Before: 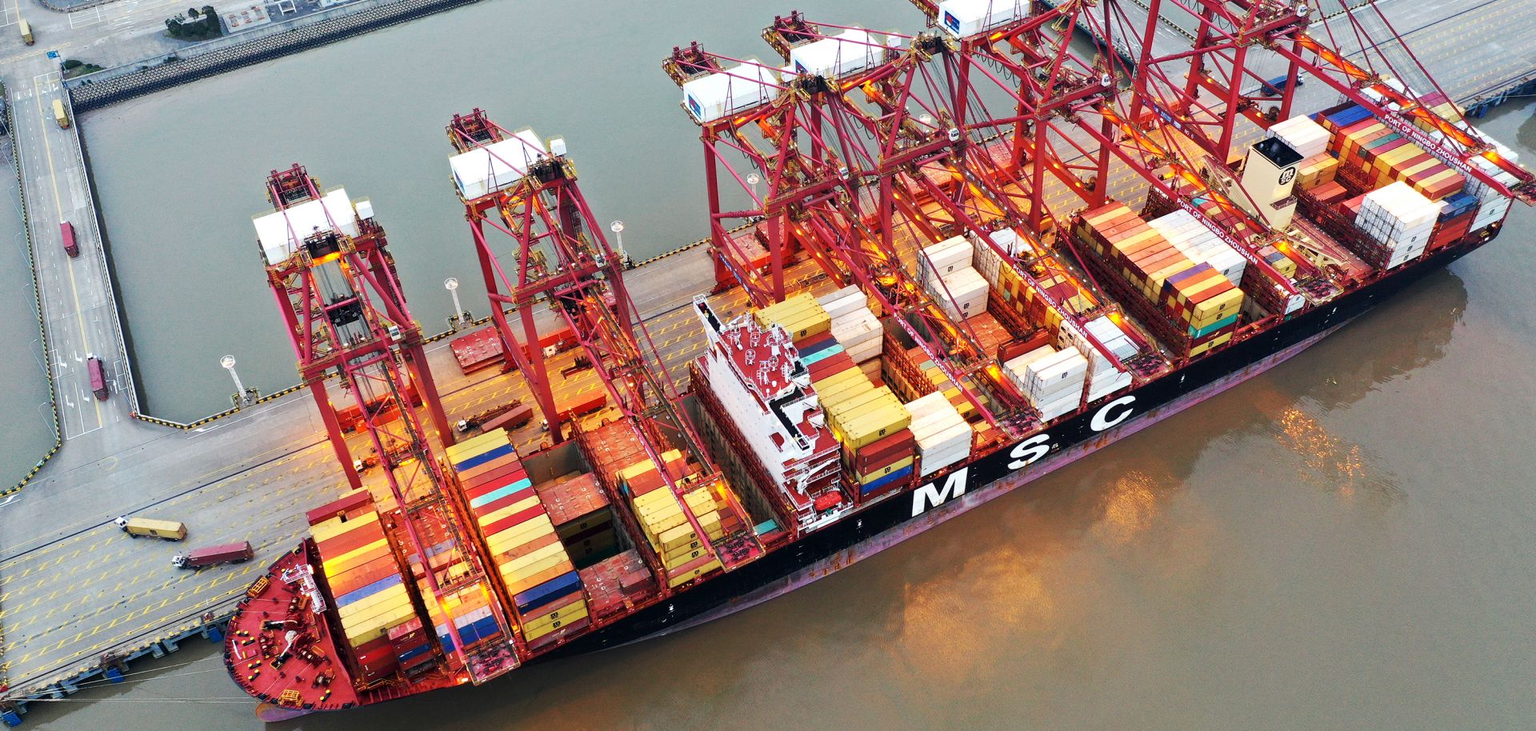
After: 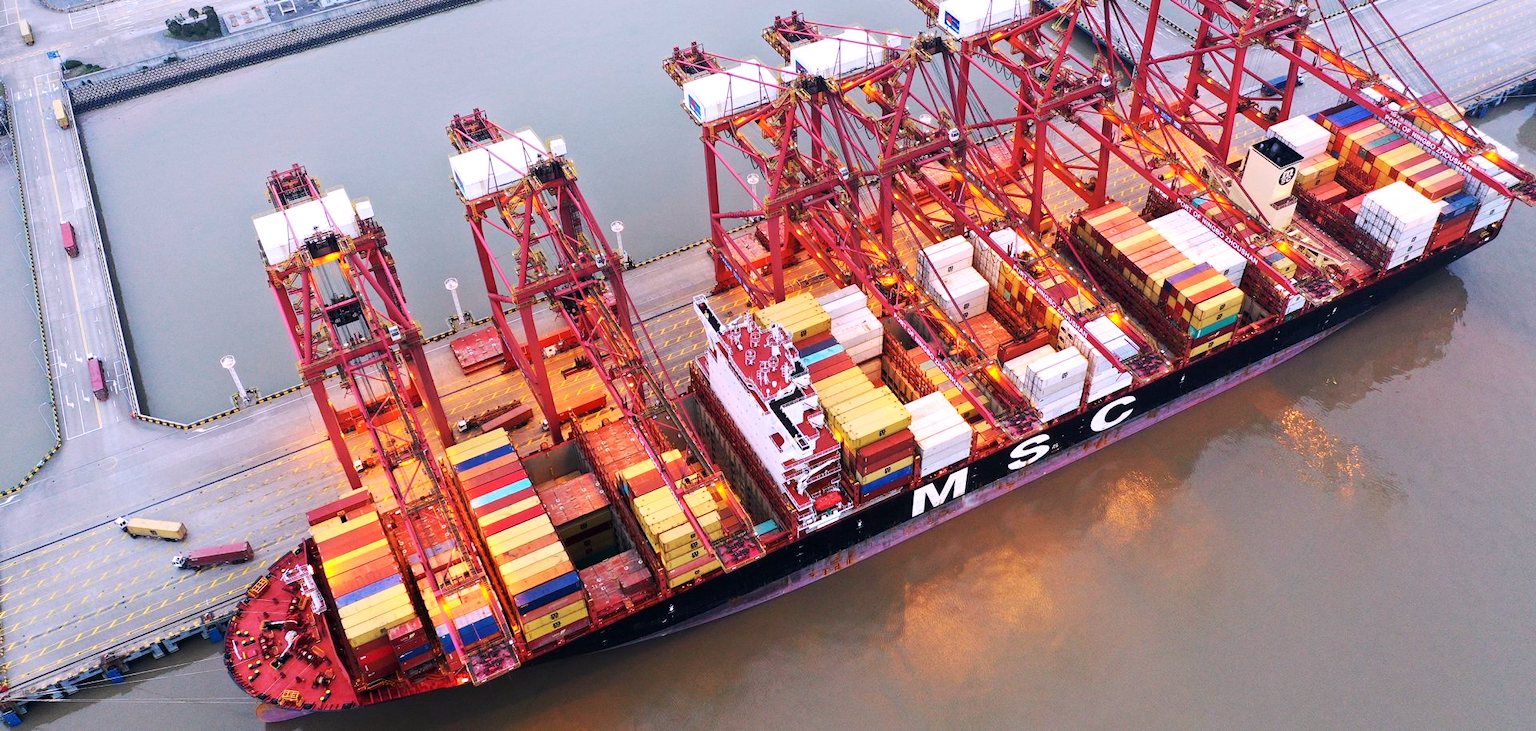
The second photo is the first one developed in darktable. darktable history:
white balance: red 1.066, blue 1.119
shadows and highlights: shadows -40.15, highlights 62.88, soften with gaussian
